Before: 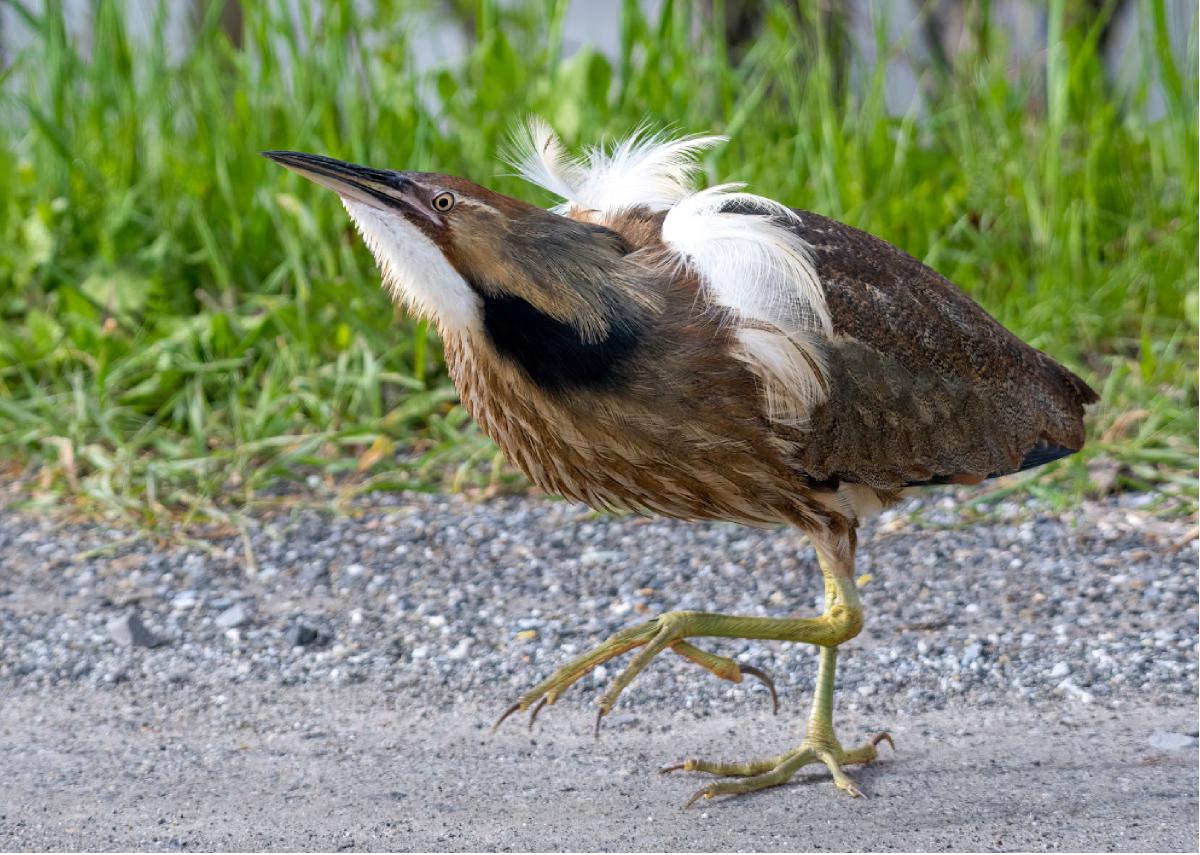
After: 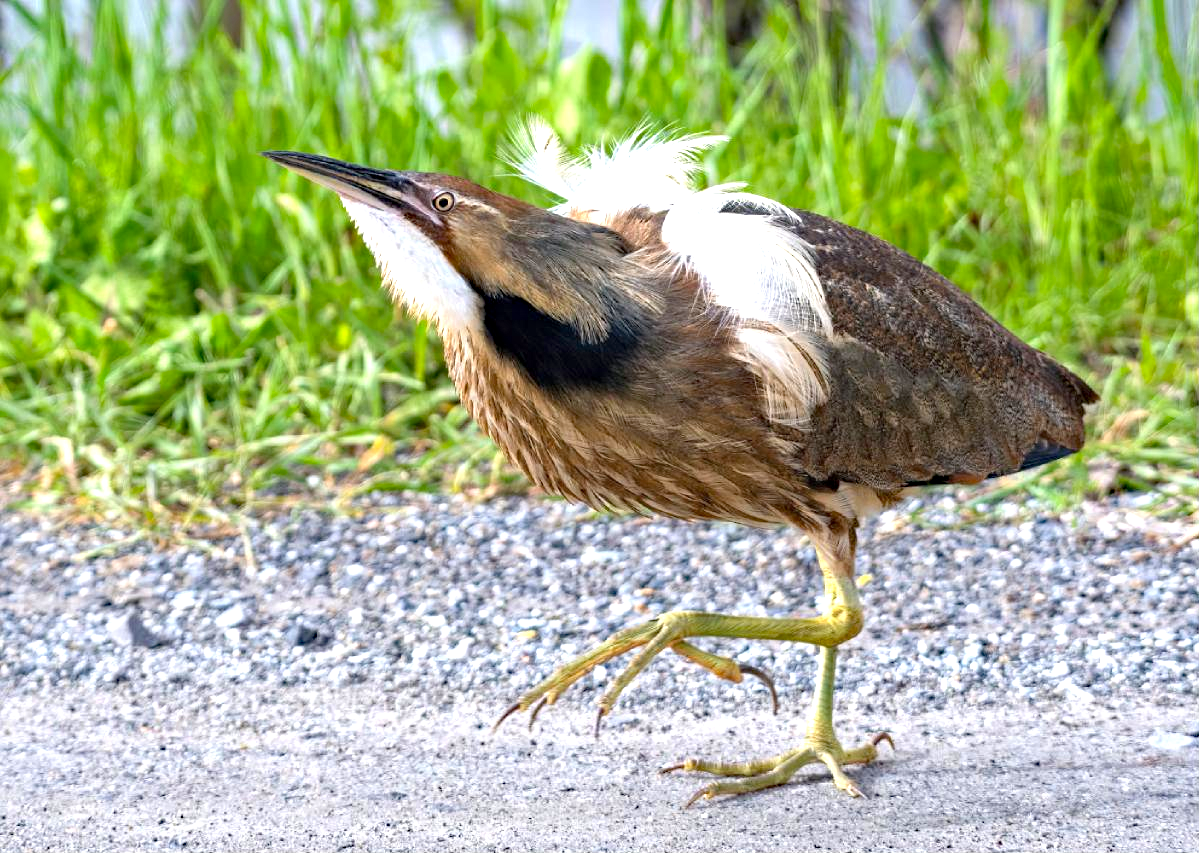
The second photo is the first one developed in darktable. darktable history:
haze removal: strength 0.298, distance 0.25, compatibility mode true, adaptive false
exposure: exposure 1 EV, compensate exposure bias true, compensate highlight preservation false
